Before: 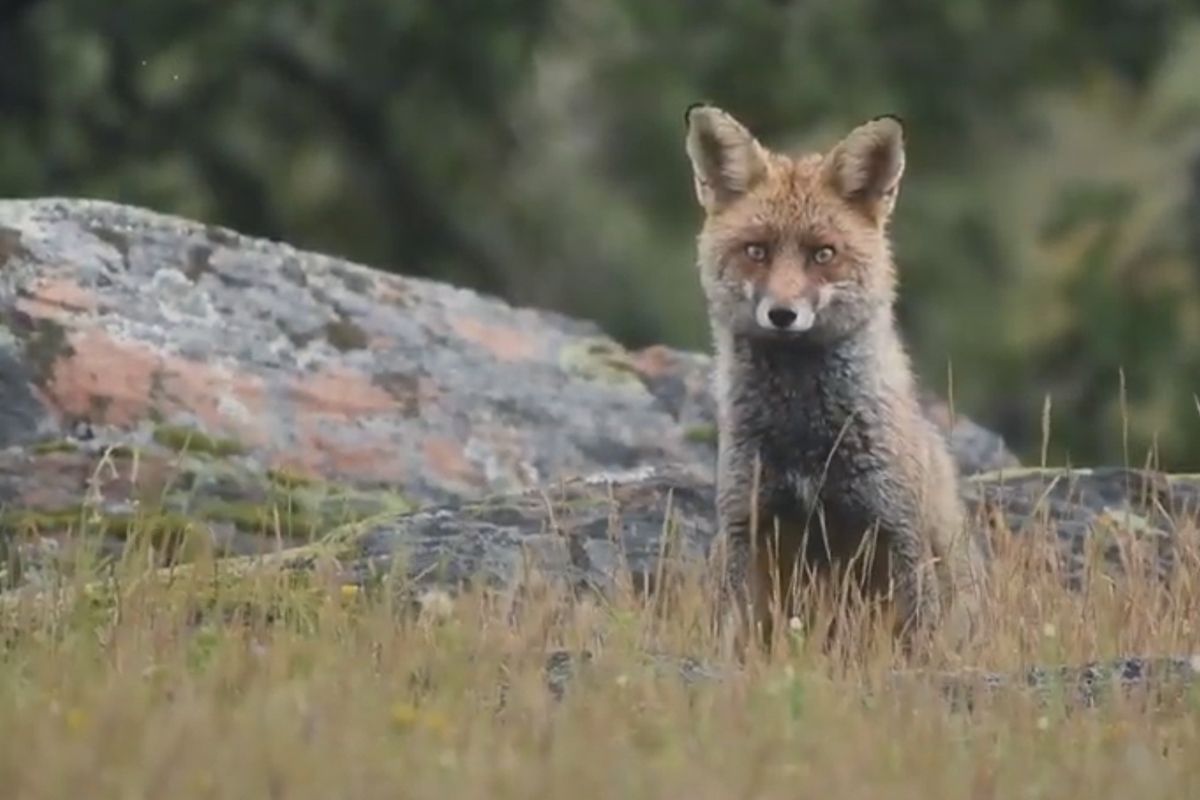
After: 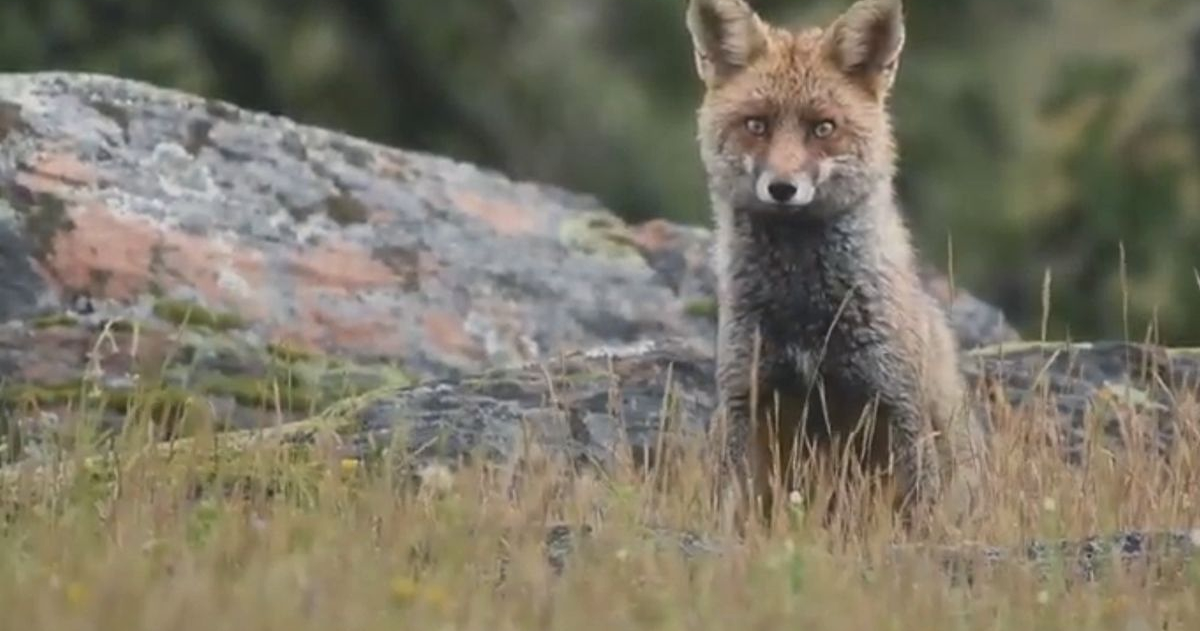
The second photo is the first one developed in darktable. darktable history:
shadows and highlights: shadows 25.11, highlights -23.35
crop and rotate: top 15.774%, bottom 5.342%
local contrast: highlights 102%, shadows 101%, detail 120%, midtone range 0.2
